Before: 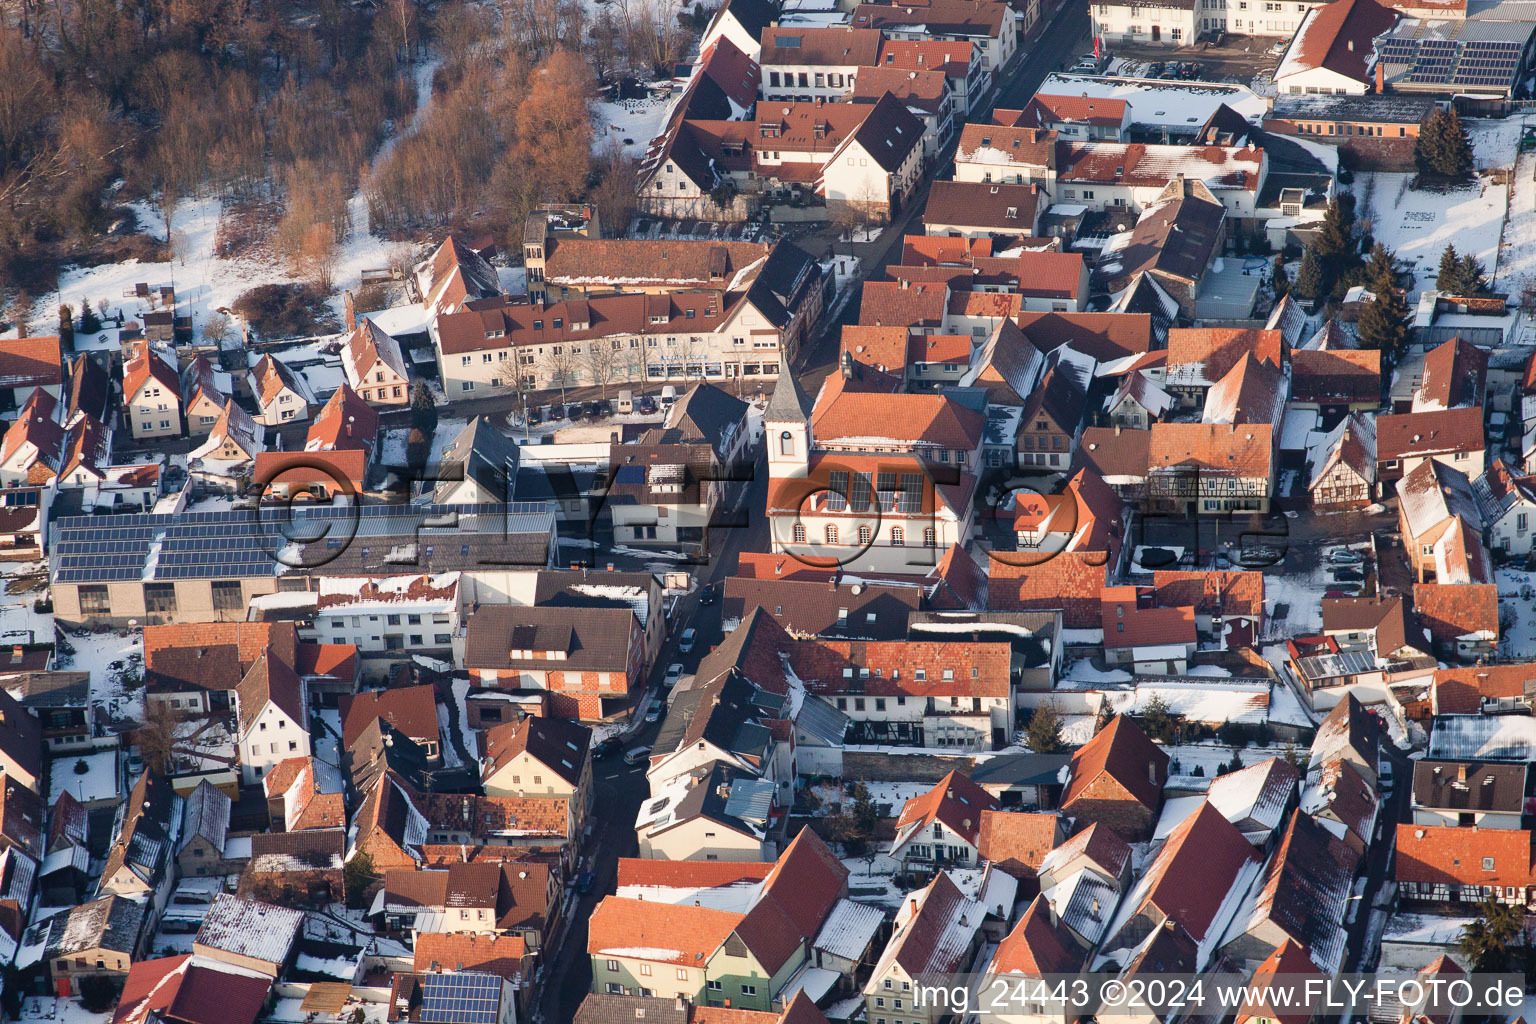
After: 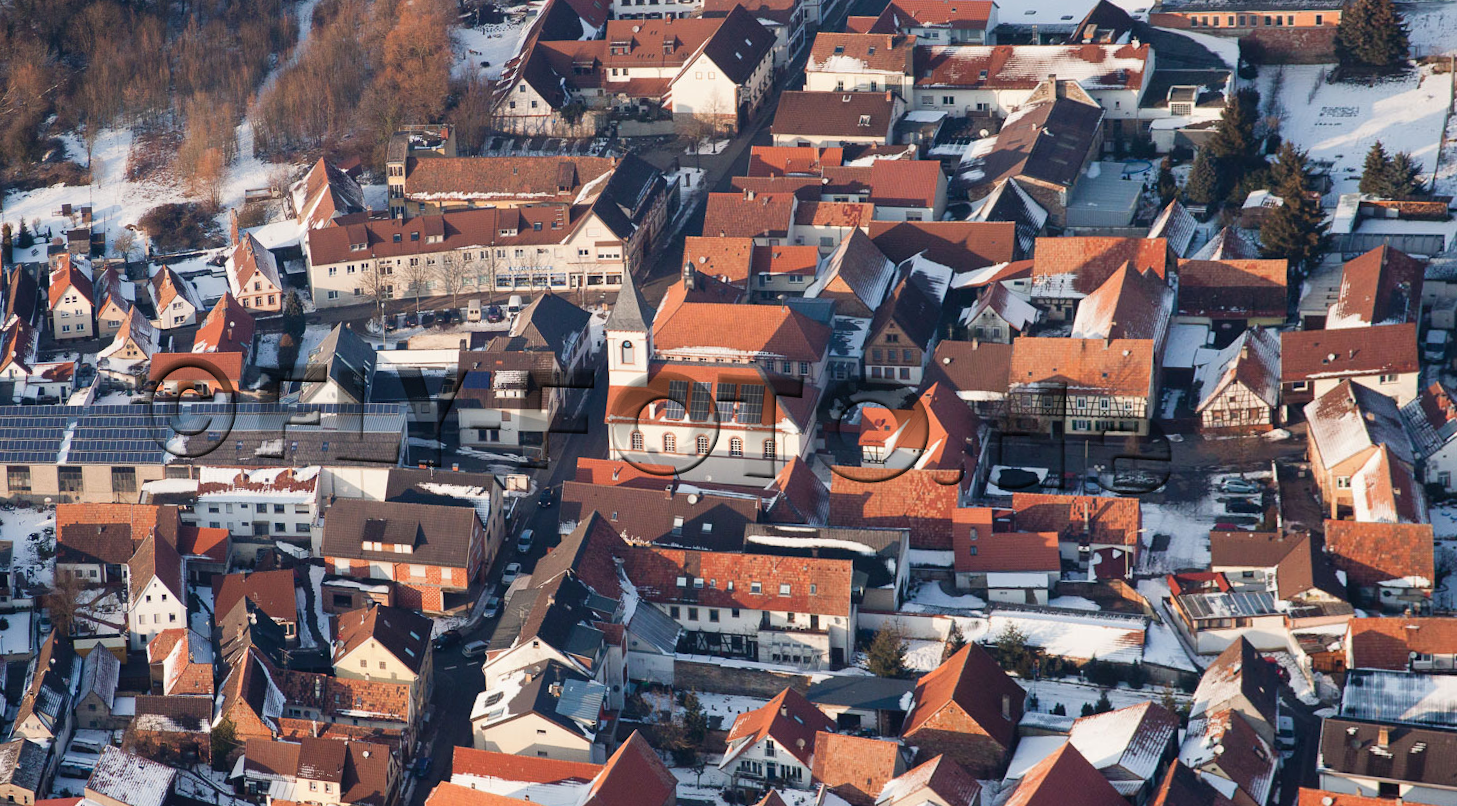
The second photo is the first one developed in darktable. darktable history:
crop: left 1.964%, top 3.251%, right 1.122%, bottom 4.933%
exposure: exposure -0.01 EV, compensate highlight preservation false
rotate and perspective: rotation 1.69°, lens shift (vertical) -0.023, lens shift (horizontal) -0.291, crop left 0.025, crop right 0.988, crop top 0.092, crop bottom 0.842
